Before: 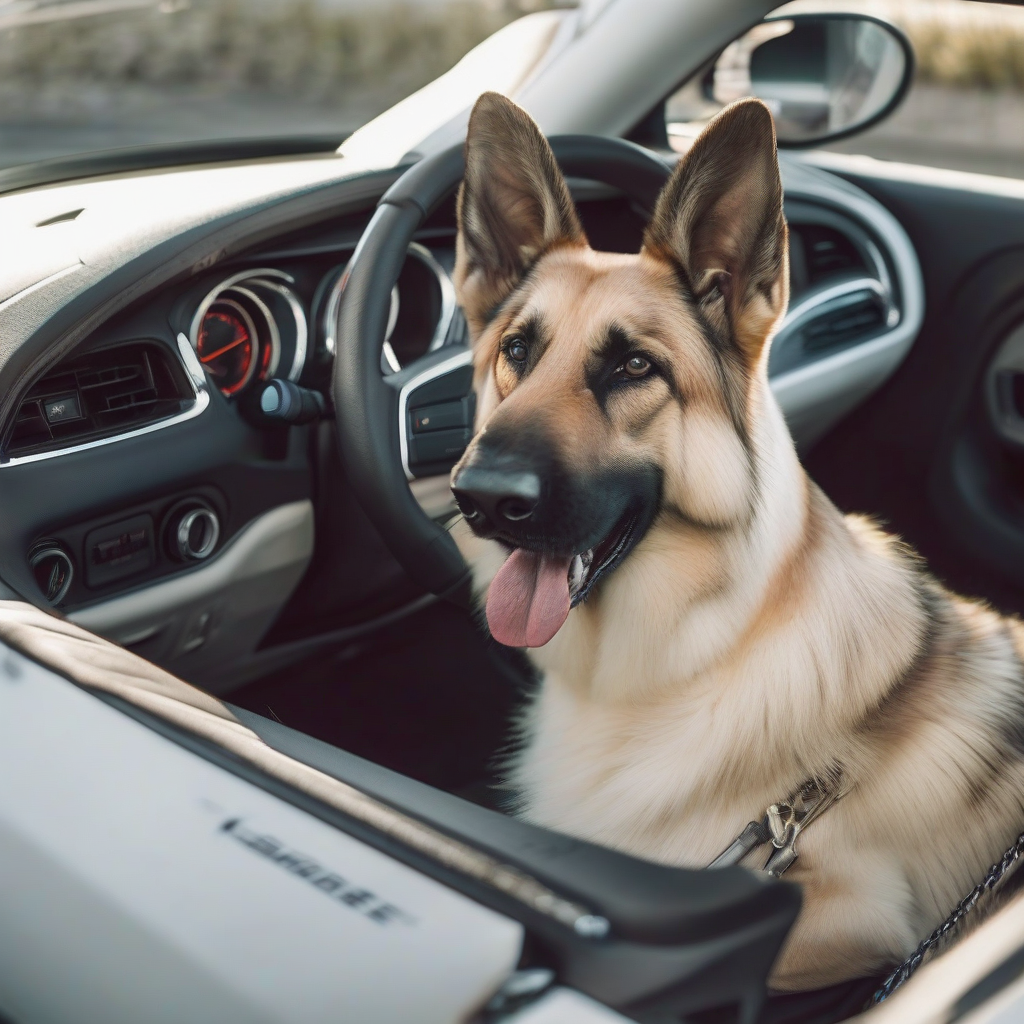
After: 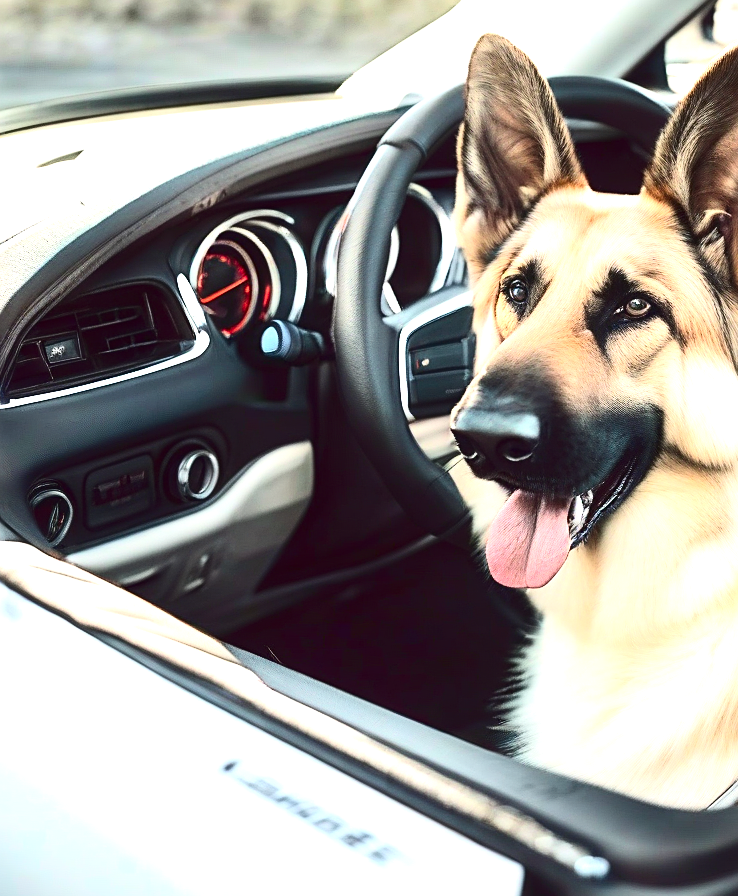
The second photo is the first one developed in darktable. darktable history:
crop: top 5.803%, right 27.864%, bottom 5.804%
sharpen: on, module defaults
contrast equalizer: y [[0.5, 0.5, 0.472, 0.5, 0.5, 0.5], [0.5 ×6], [0.5 ×6], [0 ×6], [0 ×6]]
contrast brightness saturation: contrast 0.32, brightness -0.08, saturation 0.17
exposure: black level correction 0, exposure 1.45 EV, compensate exposure bias true, compensate highlight preservation false
